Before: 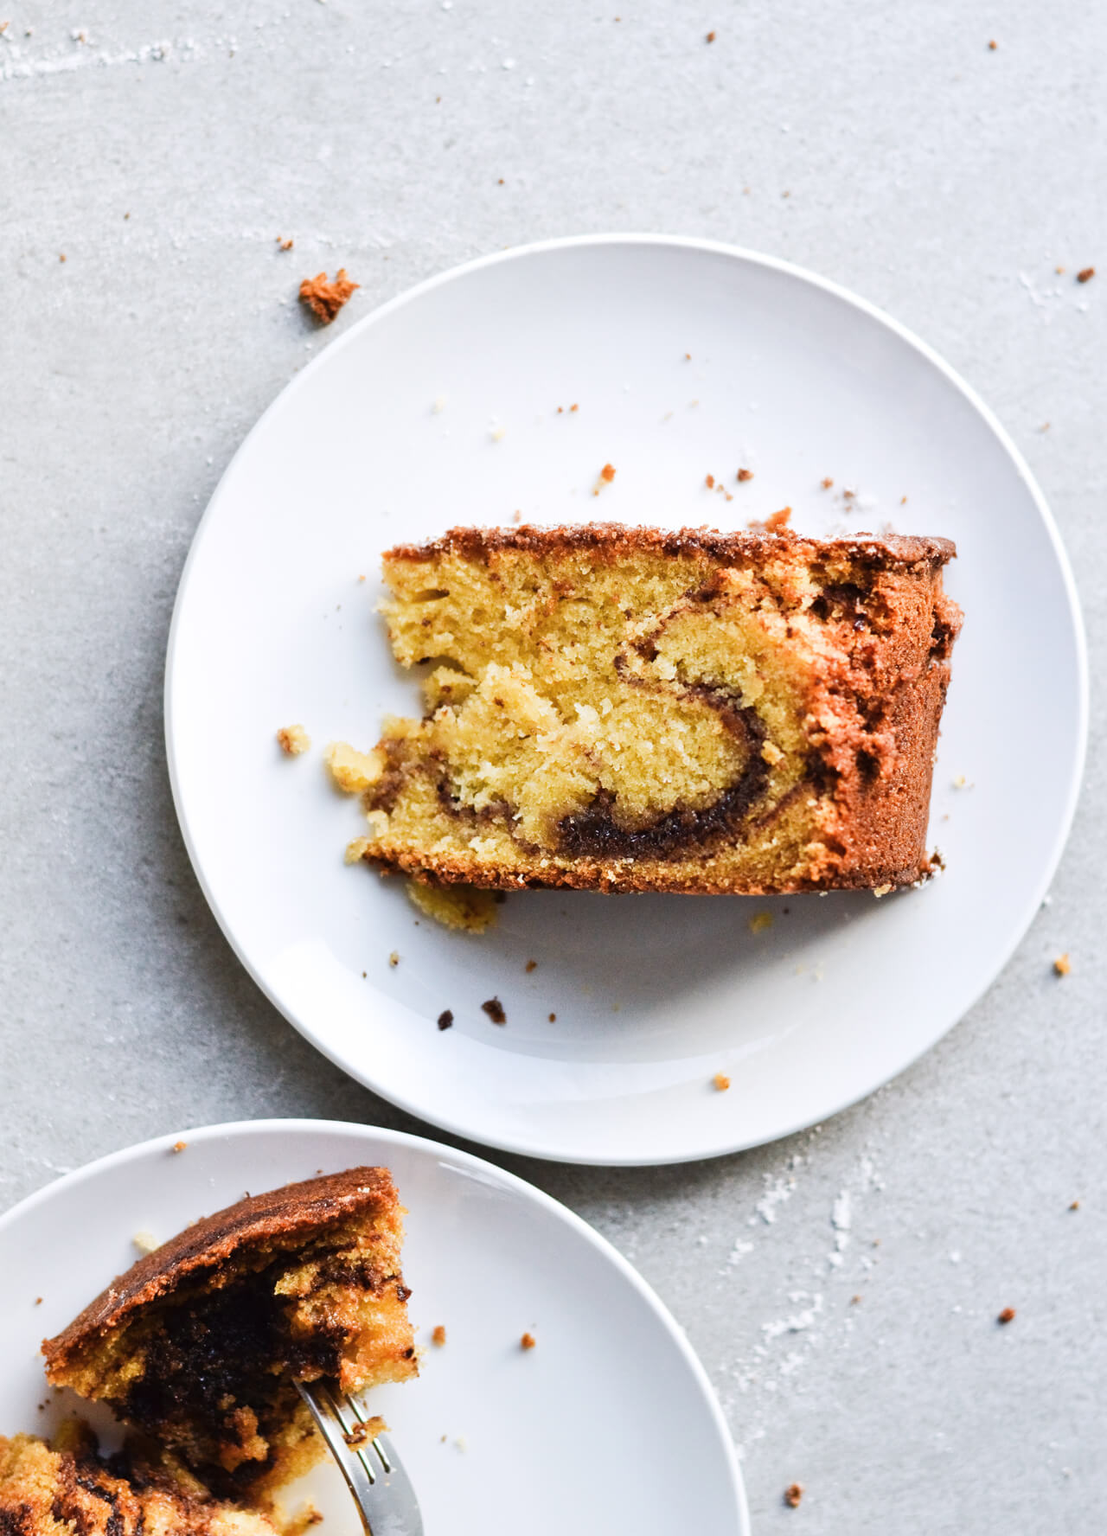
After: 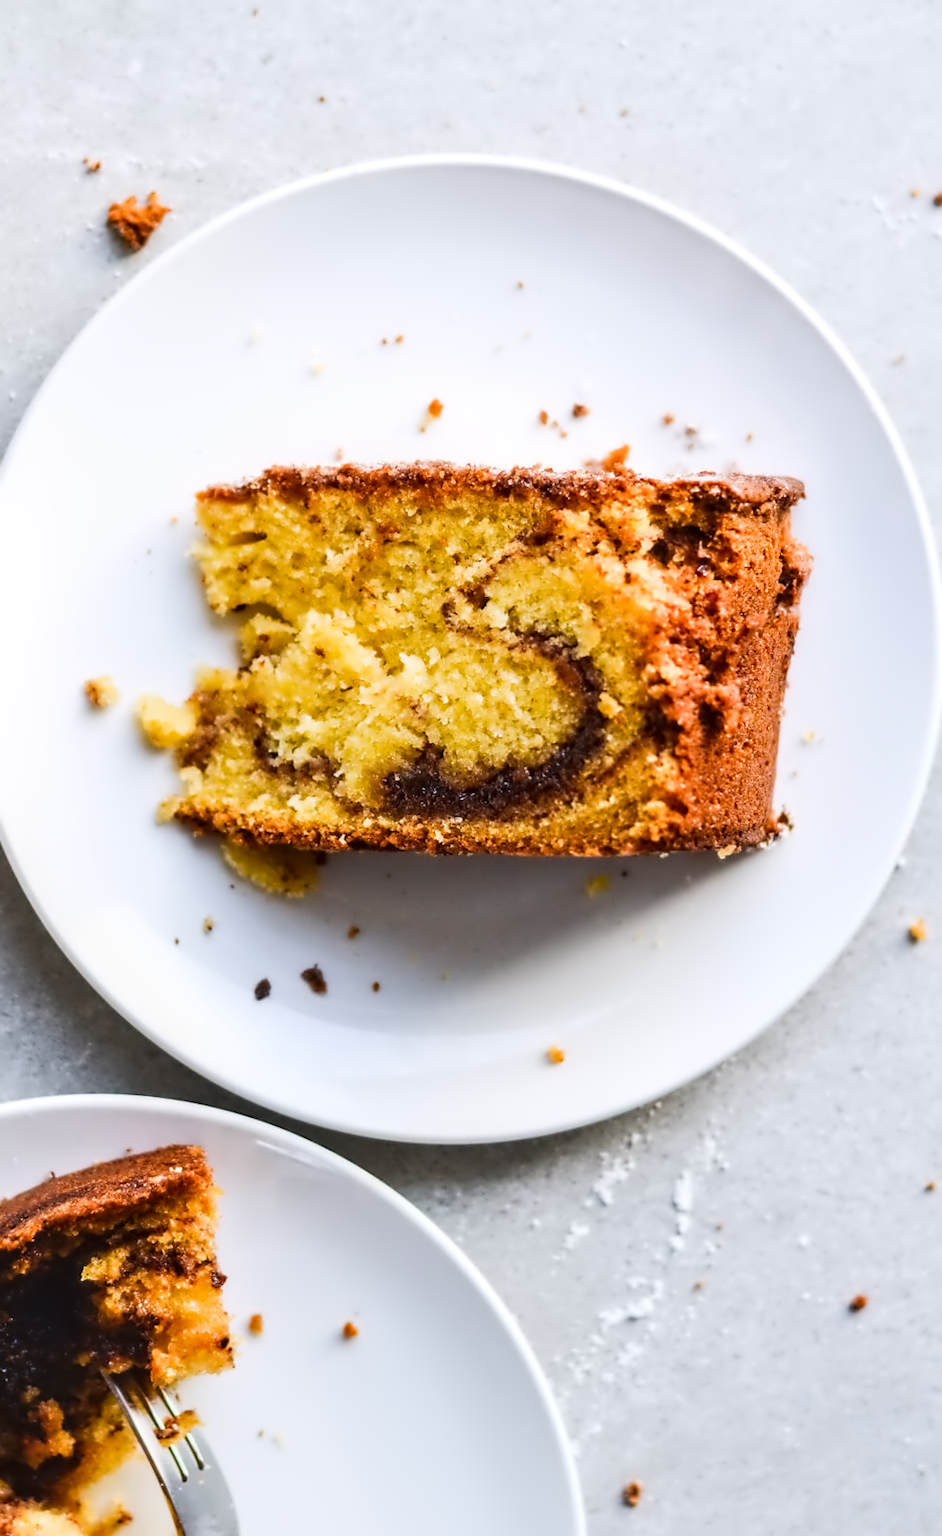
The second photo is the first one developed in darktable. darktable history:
crop and rotate: left 17.959%, top 5.771%, right 1.742%
contrast brightness saturation: contrast 0.1, brightness 0.02, saturation 0.02
color balance rgb: perceptual saturation grading › global saturation 20%, global vibrance 10%
contrast equalizer: octaves 7, y [[0.5 ×6], [0.5 ×6], [0.5 ×6], [0, 0.033, 0.067, 0.1, 0.133, 0.167], [0, 0.05, 0.1, 0.15, 0.2, 0.25]]
local contrast: on, module defaults
